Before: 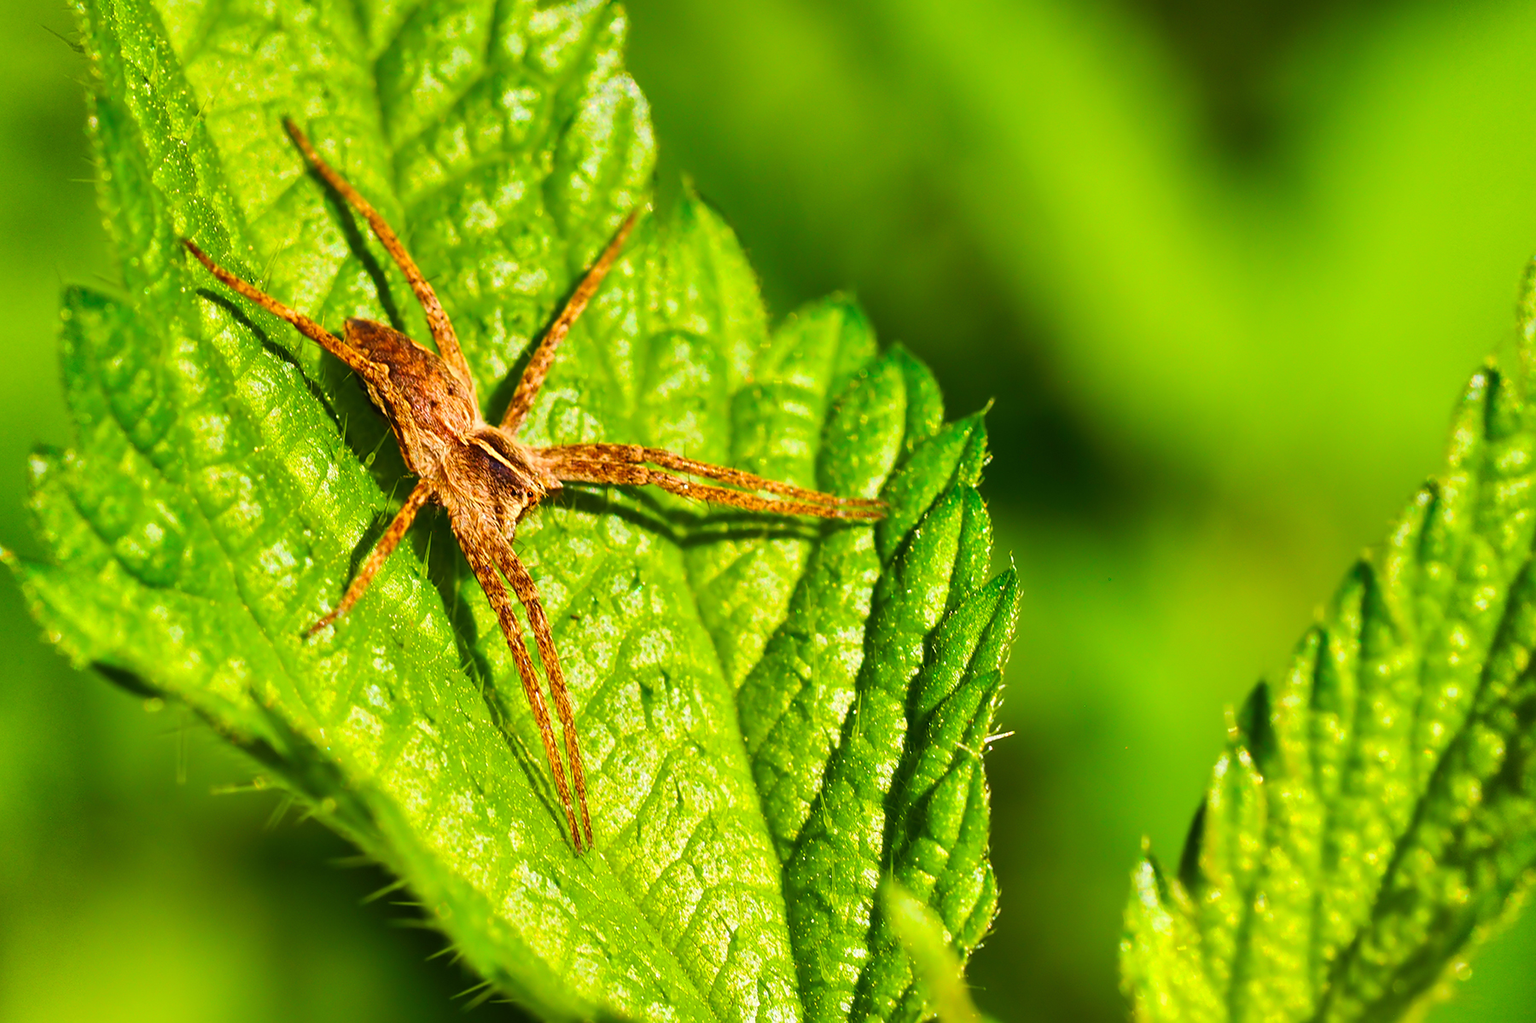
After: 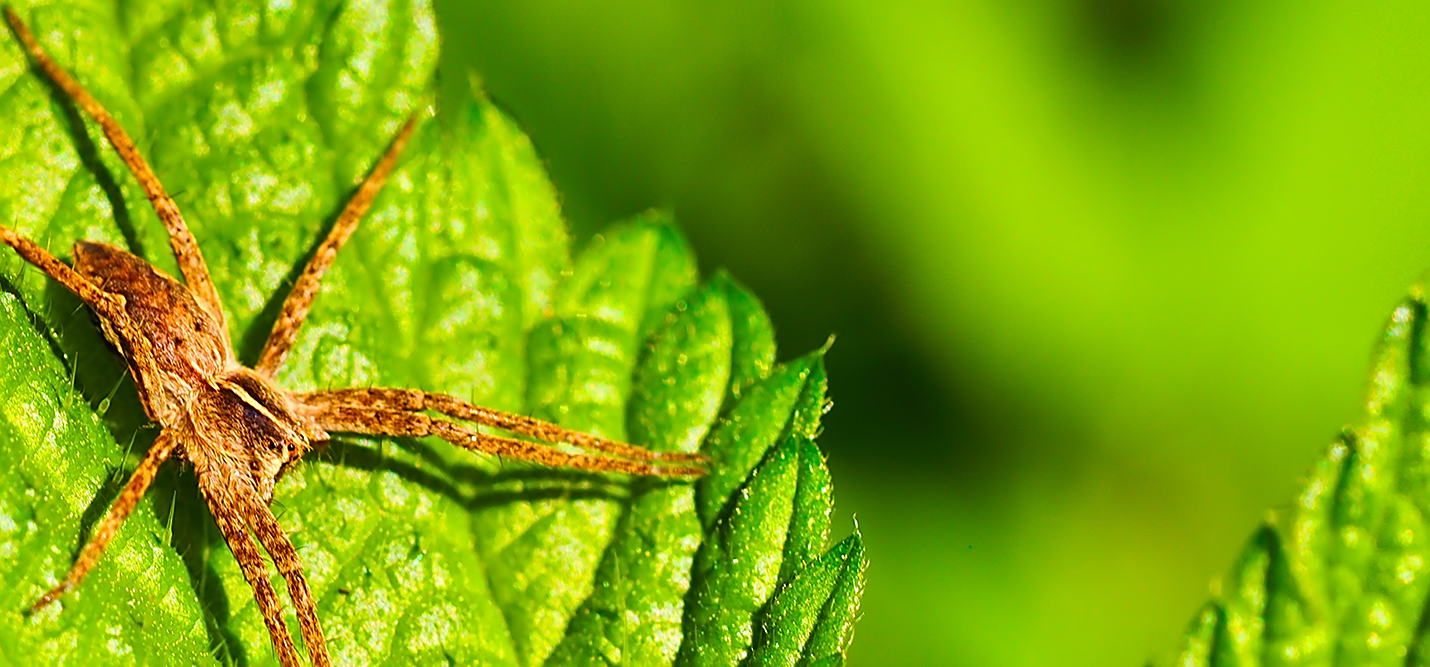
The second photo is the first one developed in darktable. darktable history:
crop: left 18.38%, top 11.092%, right 2.134%, bottom 33.217%
sharpen: on, module defaults
